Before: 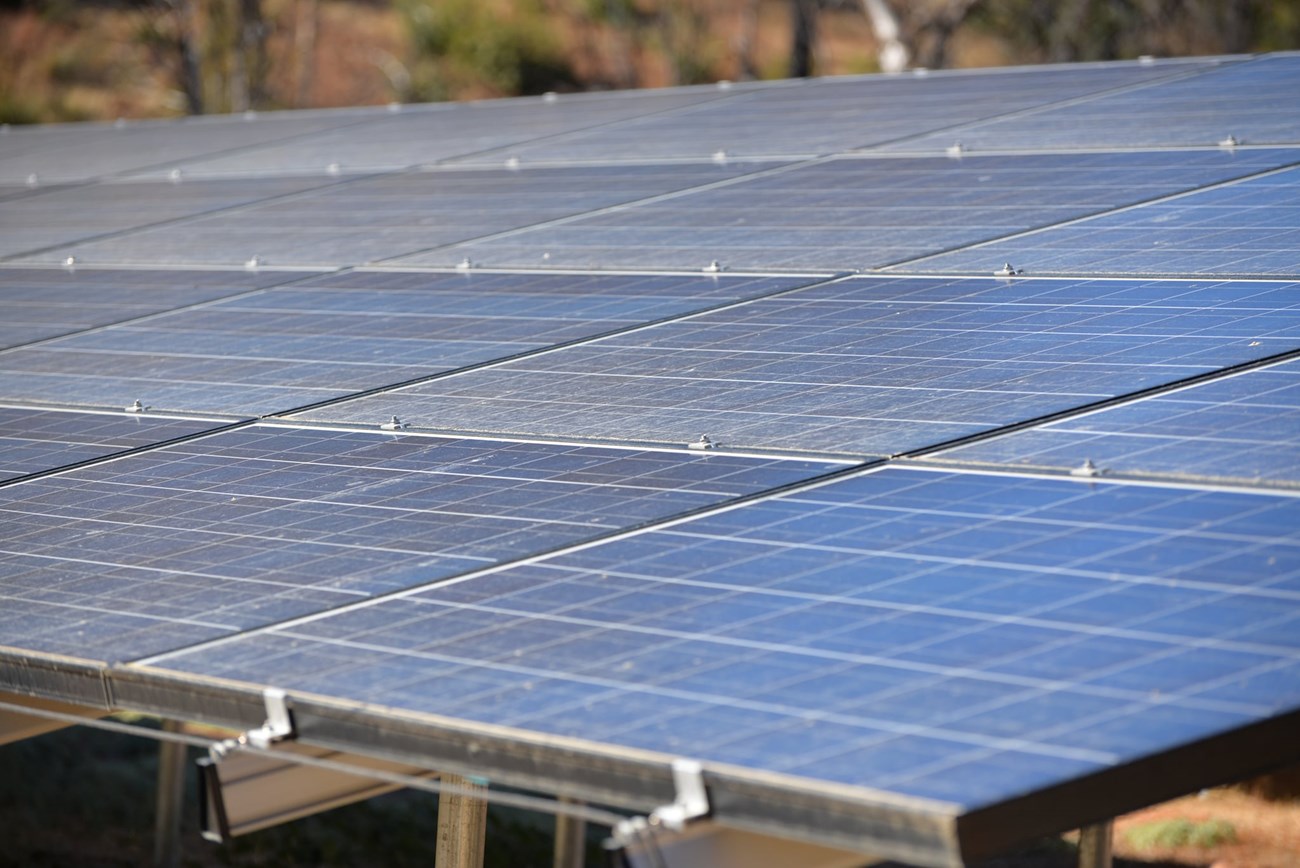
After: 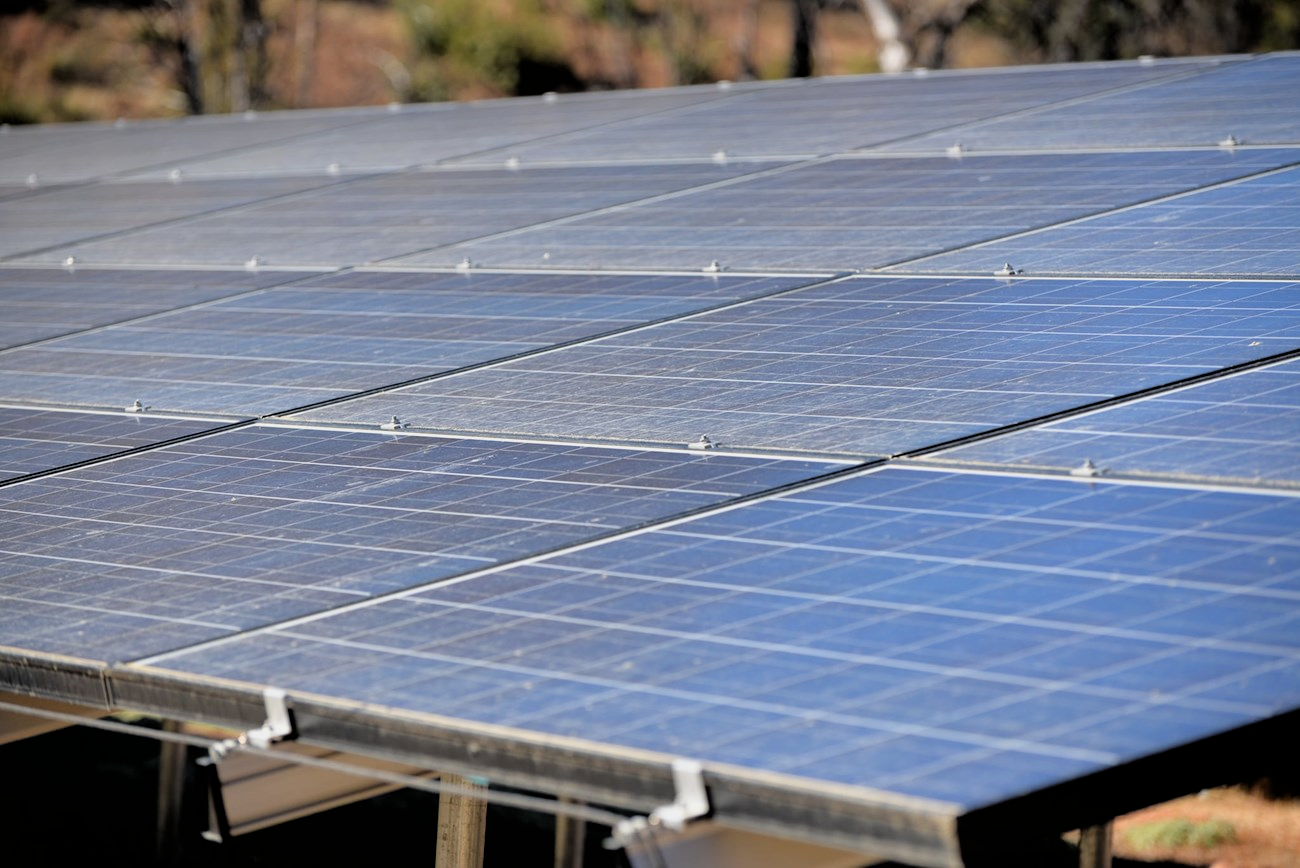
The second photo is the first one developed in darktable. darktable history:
filmic rgb: black relative exposure -3.93 EV, white relative exposure 3.12 EV, threshold 5.98 EV, hardness 2.87, color science v6 (2022), enable highlight reconstruction true
